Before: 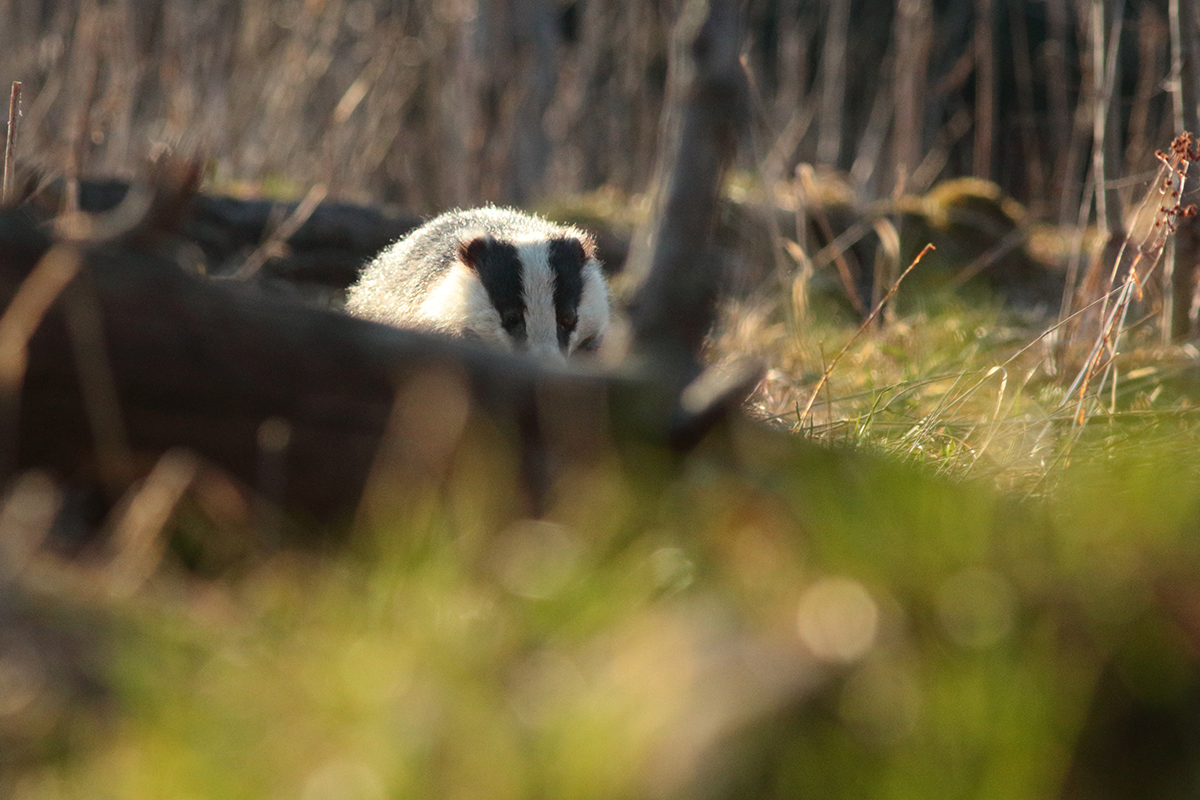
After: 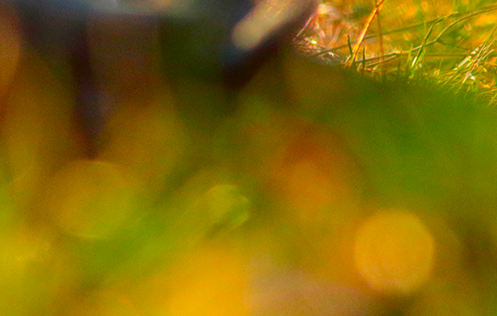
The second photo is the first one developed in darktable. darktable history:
crop: left 37.221%, top 45.169%, right 20.63%, bottom 13.777%
color correction: highlights a* 1.59, highlights b* -1.7, saturation 2.48
rotate and perspective: rotation -1.42°, crop left 0.016, crop right 0.984, crop top 0.035, crop bottom 0.965
